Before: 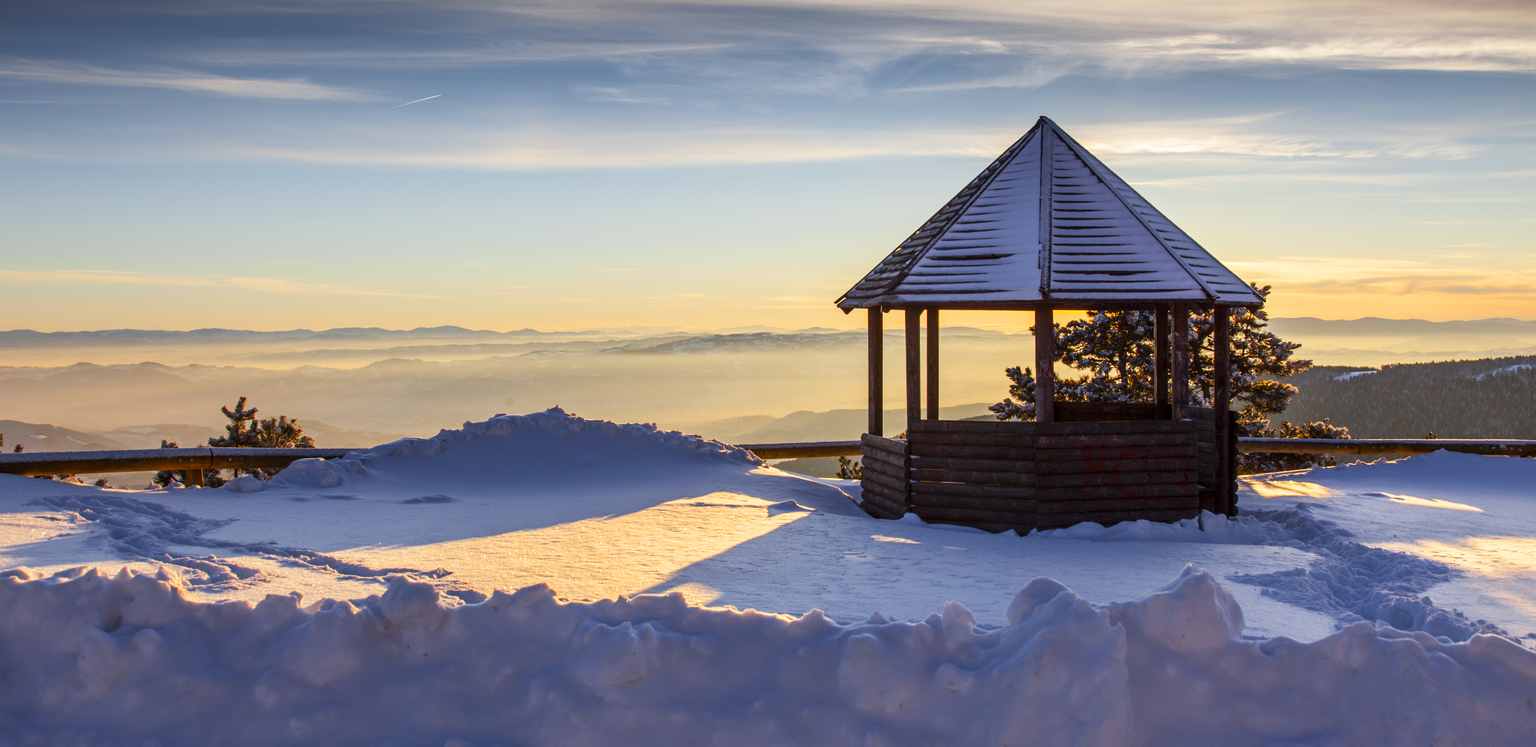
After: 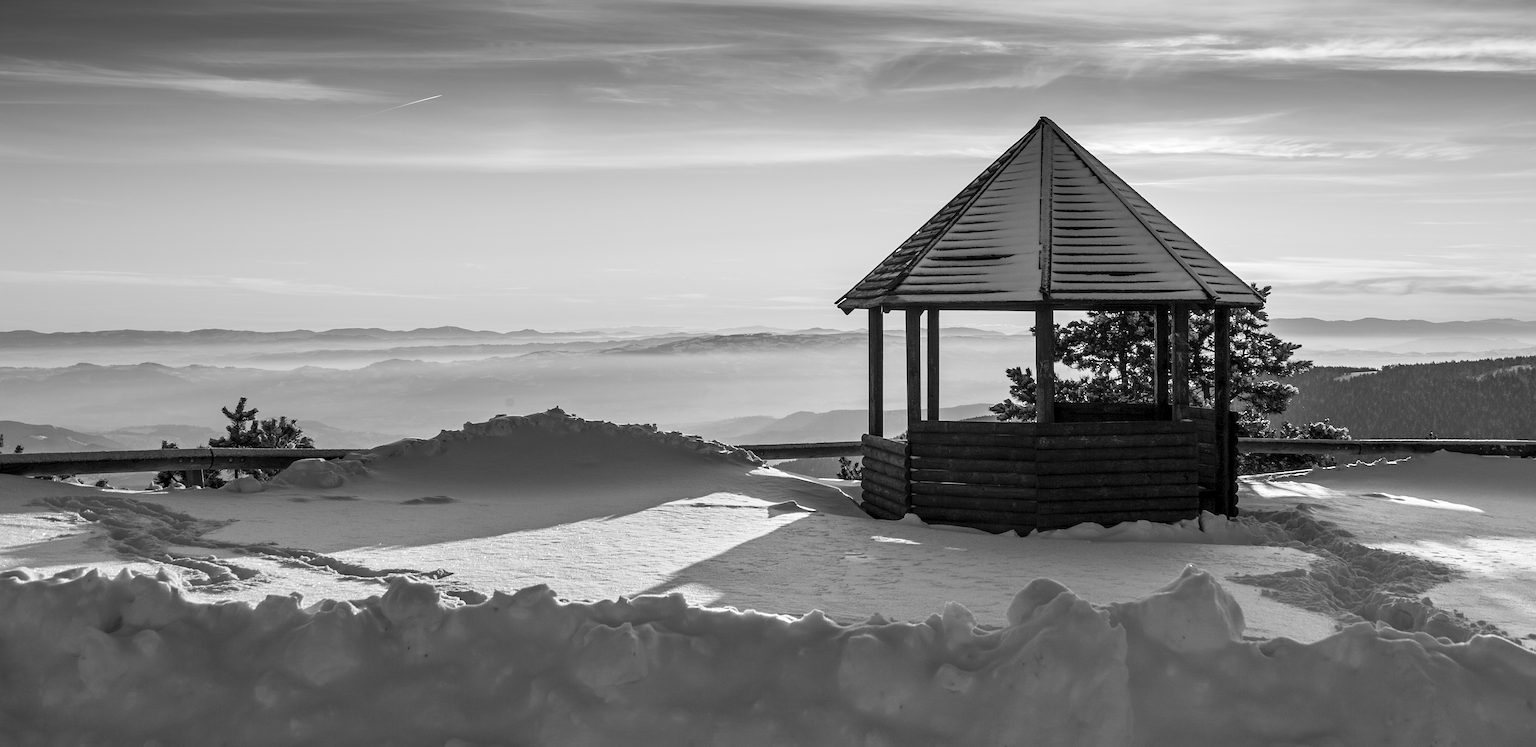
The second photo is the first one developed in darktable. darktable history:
monochrome: a 14.95, b -89.96
contrast equalizer: octaves 7, y [[0.524 ×6], [0.512 ×6], [0.379 ×6], [0 ×6], [0 ×6]]
sharpen: on, module defaults
color calibration: output R [1.107, -0.012, -0.003, 0], output B [0, 0, 1.308, 0], illuminant custom, x 0.389, y 0.387, temperature 3838.64 K
